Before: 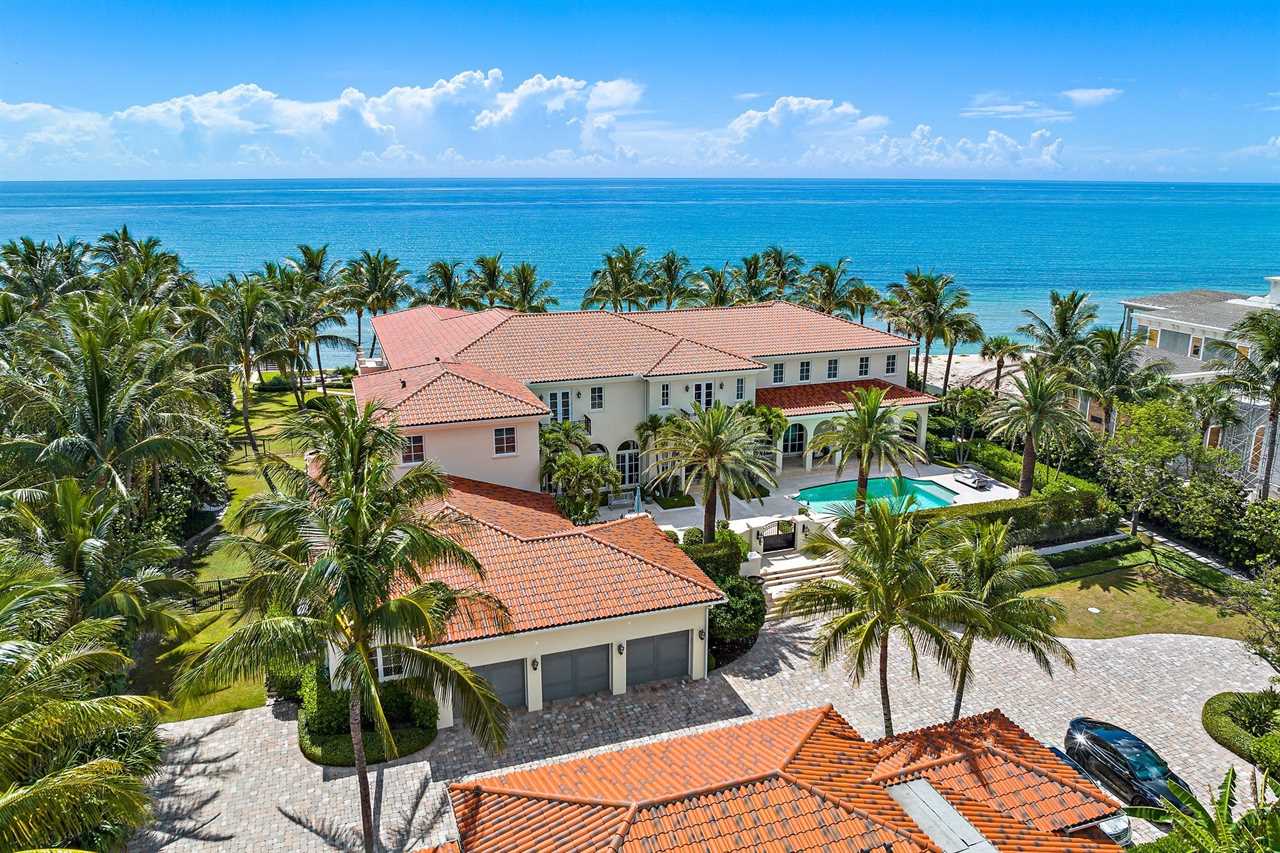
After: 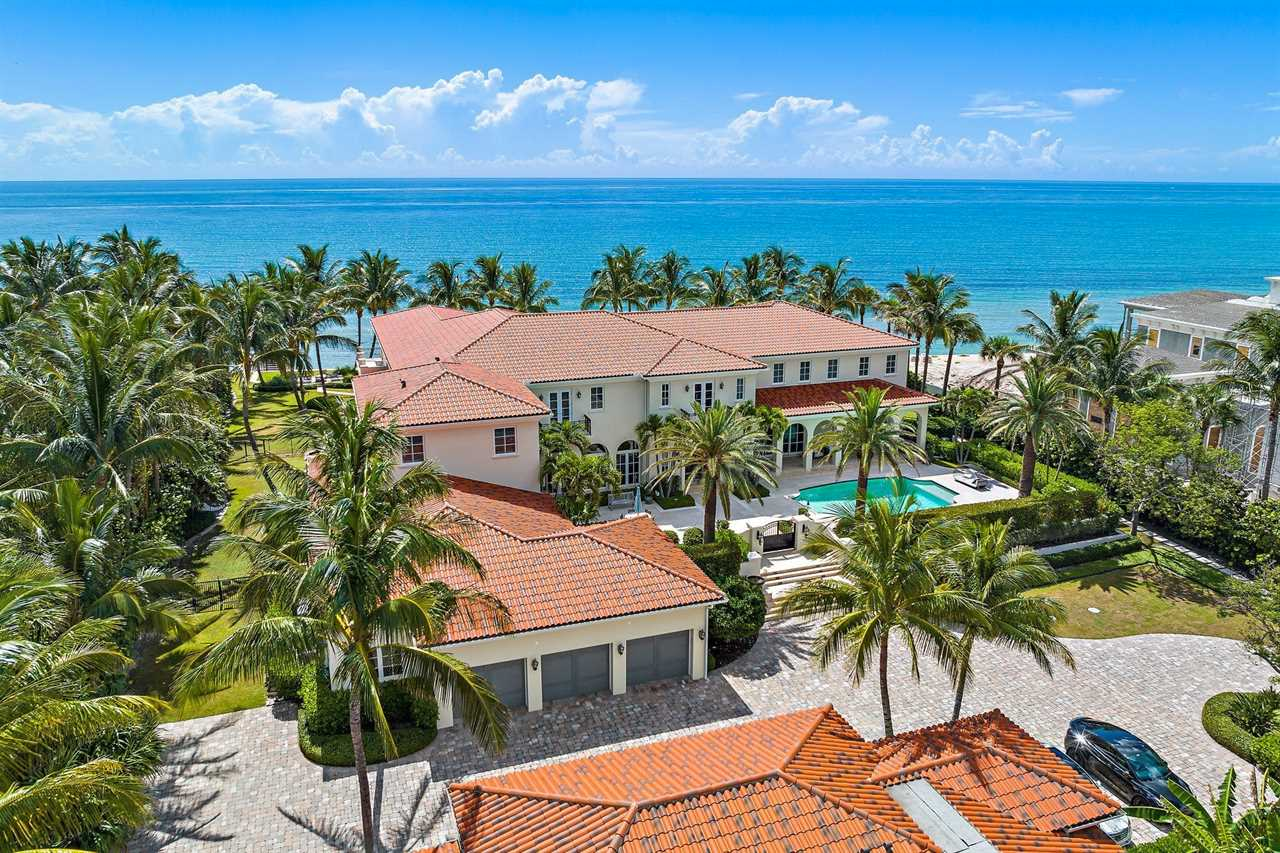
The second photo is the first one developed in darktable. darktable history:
shadows and highlights: shadows 25.54, highlights -23.84, highlights color adjustment 56.11%
